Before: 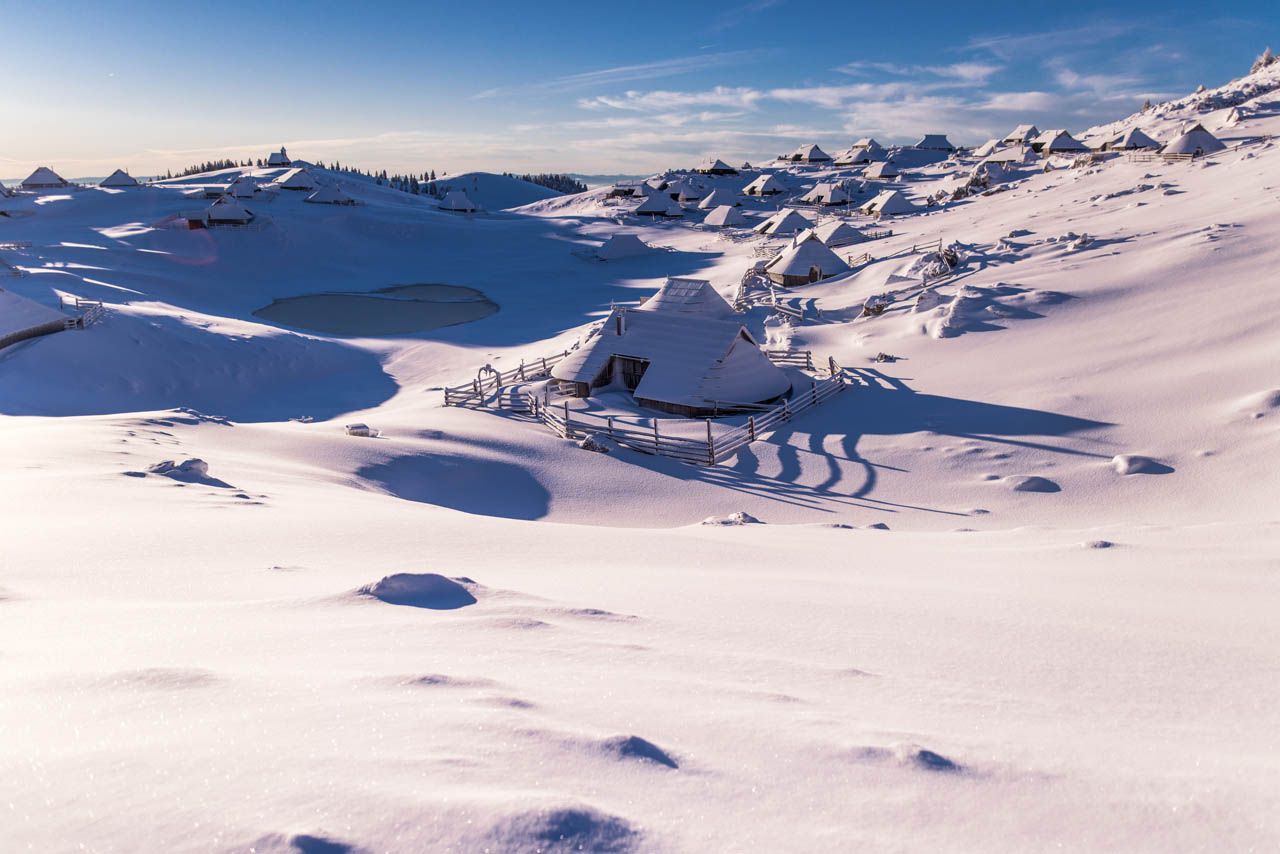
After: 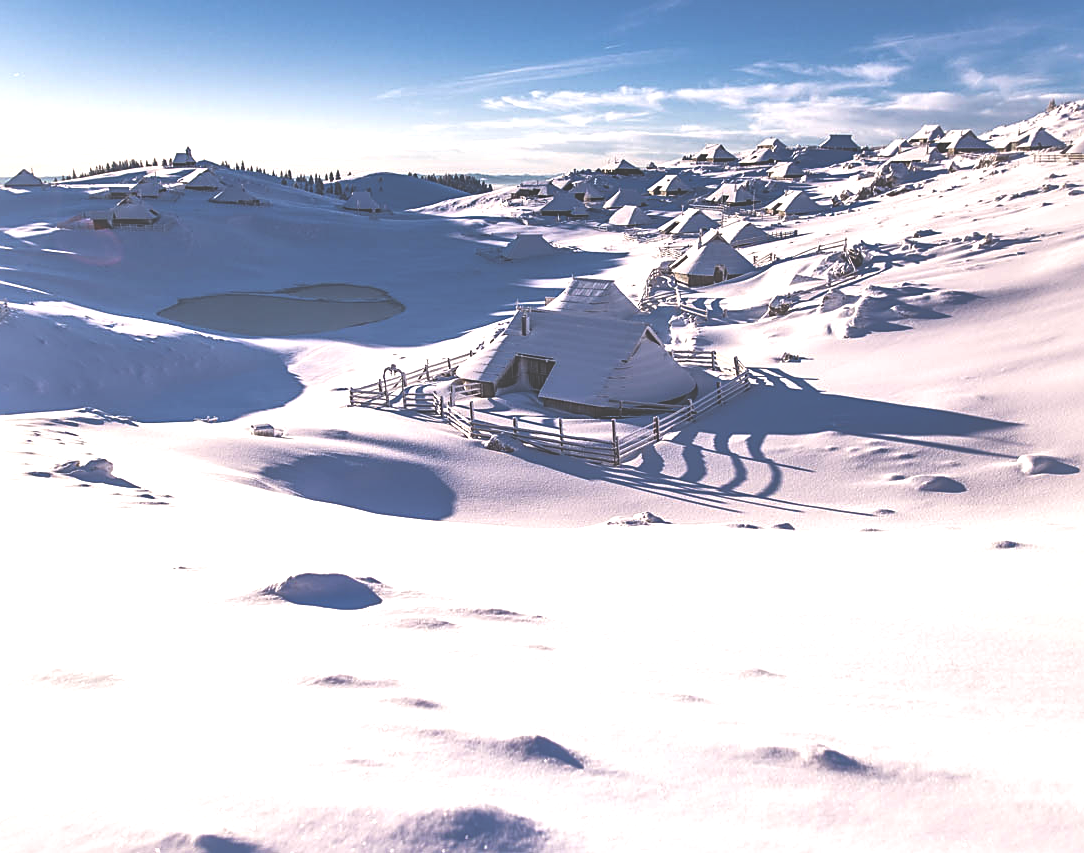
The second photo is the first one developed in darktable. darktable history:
sharpen: on, module defaults
crop: left 7.495%, right 7.805%
local contrast: mode bilateral grid, contrast 70, coarseness 75, detail 180%, midtone range 0.2
exposure: black level correction -0.072, exposure 0.503 EV, compensate exposure bias true, compensate highlight preservation false
